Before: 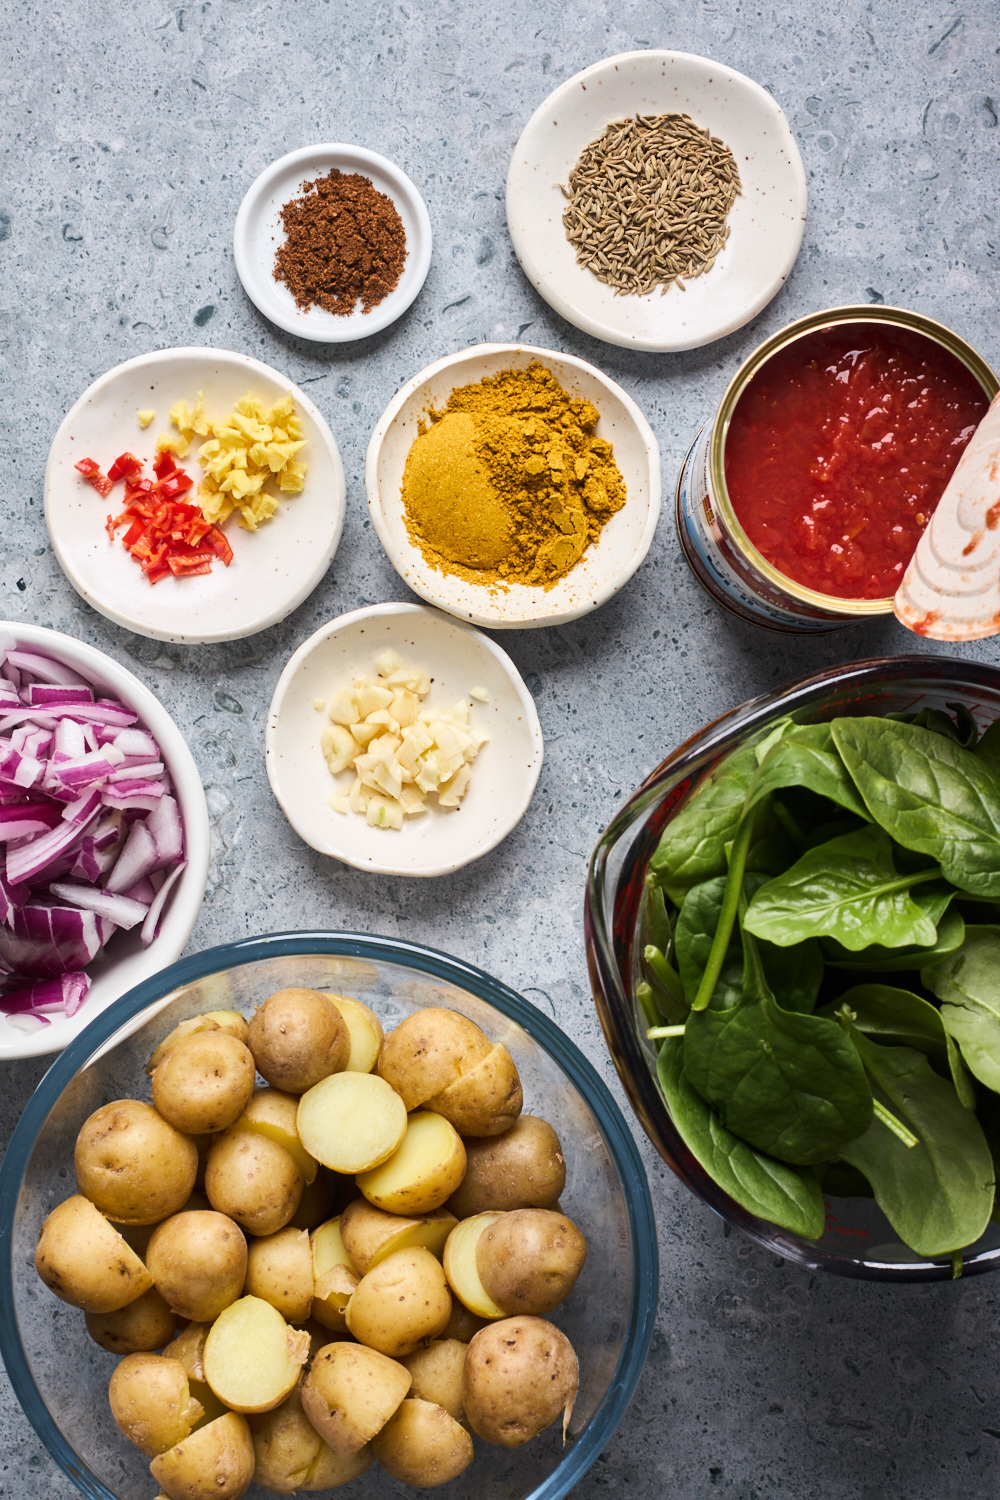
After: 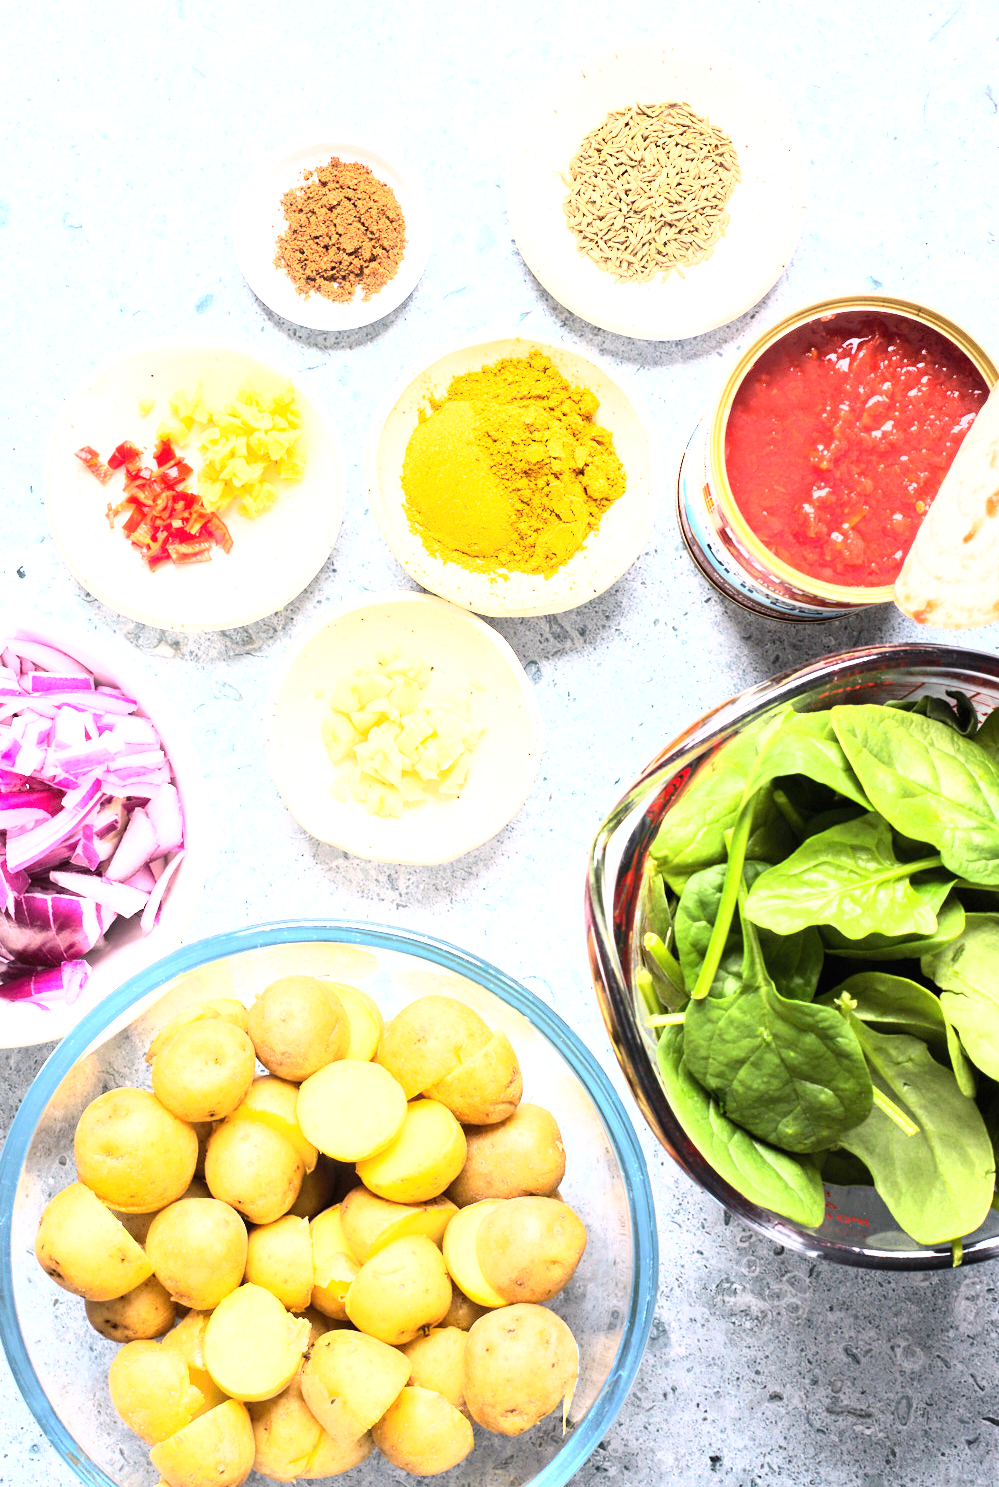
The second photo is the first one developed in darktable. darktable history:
crop: top 0.826%, right 0.003%
base curve: curves: ch0 [(0, 0) (0.007, 0.004) (0.027, 0.03) (0.046, 0.07) (0.207, 0.54) (0.442, 0.872) (0.673, 0.972) (1, 1)], exposure shift 0.01
exposure: black level correction 0, exposure 1.957 EV, compensate highlight preservation false
